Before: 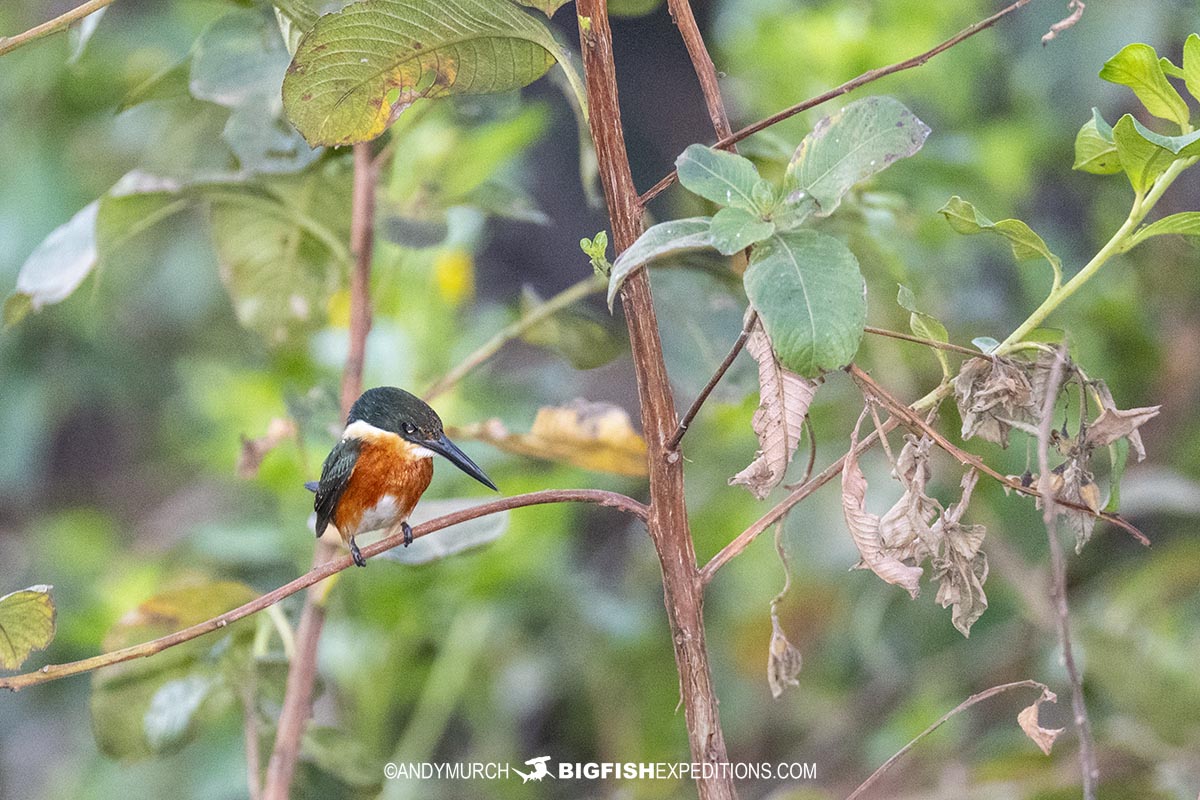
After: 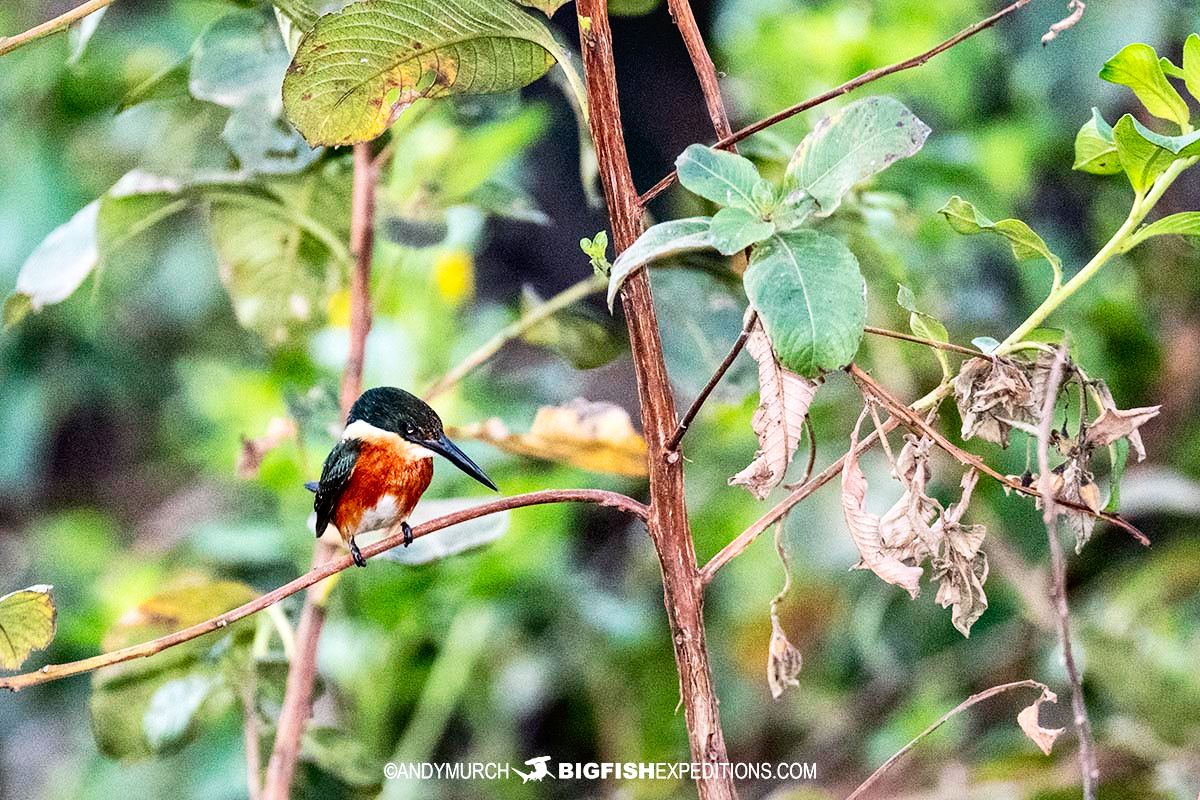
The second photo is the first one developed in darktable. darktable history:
filmic rgb: black relative exposure -4.05 EV, white relative exposure 3 EV, hardness 2.99, contrast 1.494
tone curve: curves: ch0 [(0, 0) (0.003, 0.032) (0.011, 0.033) (0.025, 0.036) (0.044, 0.046) (0.069, 0.069) (0.1, 0.108) (0.136, 0.157) (0.177, 0.208) (0.224, 0.256) (0.277, 0.313) (0.335, 0.379) (0.399, 0.444) (0.468, 0.514) (0.543, 0.595) (0.623, 0.687) (0.709, 0.772) (0.801, 0.854) (0.898, 0.933) (1, 1)], preserve colors none
local contrast: mode bilateral grid, contrast 30, coarseness 25, midtone range 0.2
exposure: exposure 0.212 EV, compensate highlight preservation false
contrast brightness saturation: contrast 0.098, brightness -0.267, saturation 0.143
